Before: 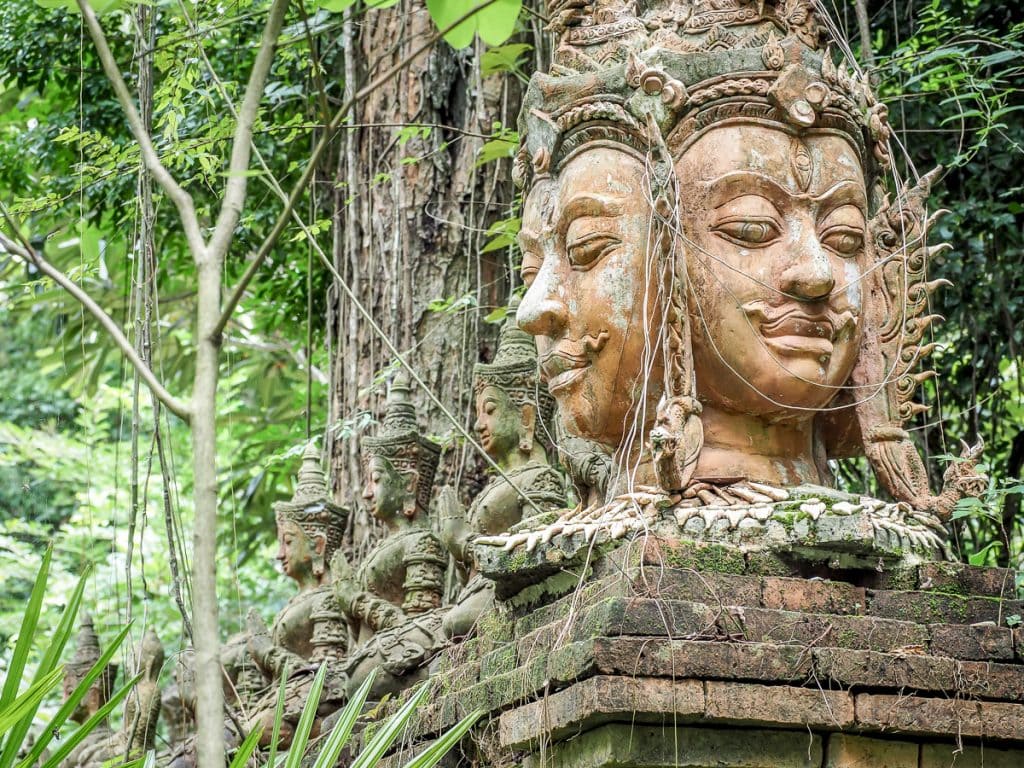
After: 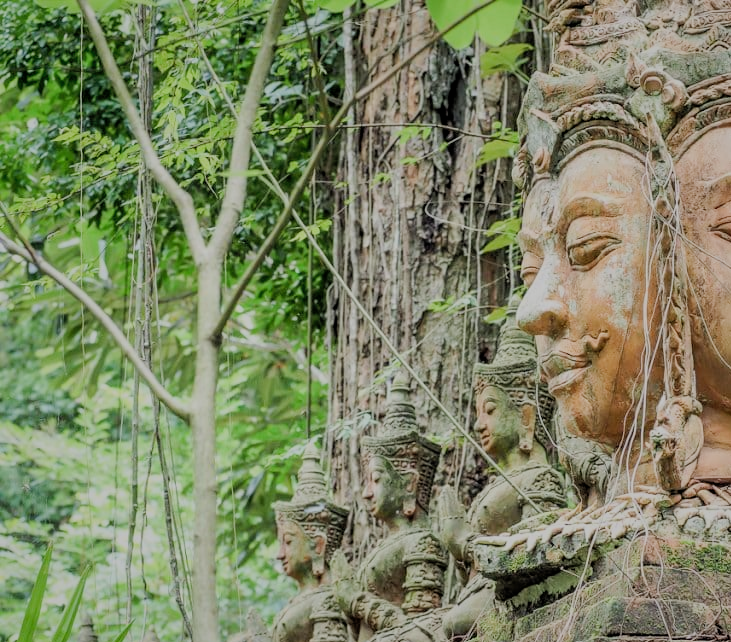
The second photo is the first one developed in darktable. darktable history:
crop: right 28.544%, bottom 16.352%
filmic rgb: black relative exposure -6.78 EV, white relative exposure 5.84 EV, threshold 5.97 EV, hardness 2.71, enable highlight reconstruction true
shadows and highlights: on, module defaults
